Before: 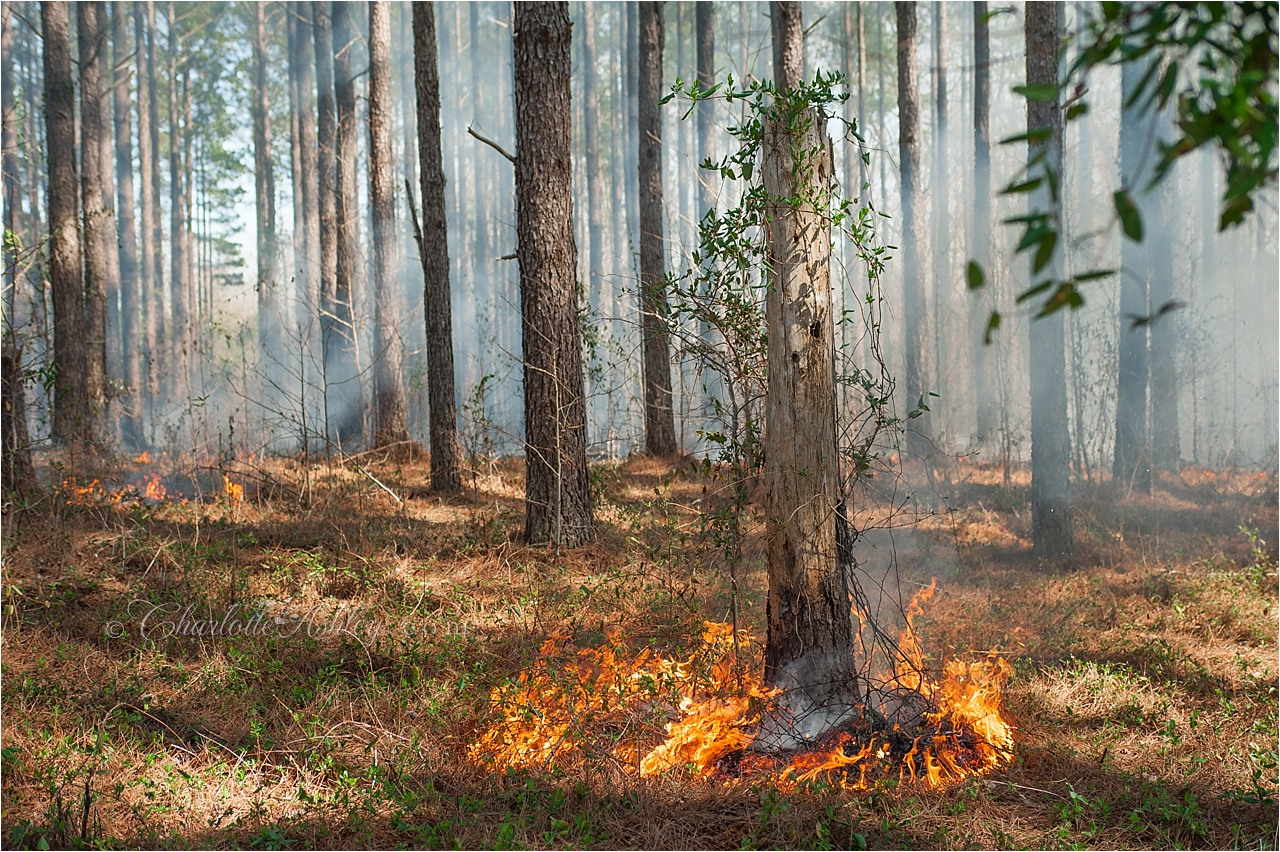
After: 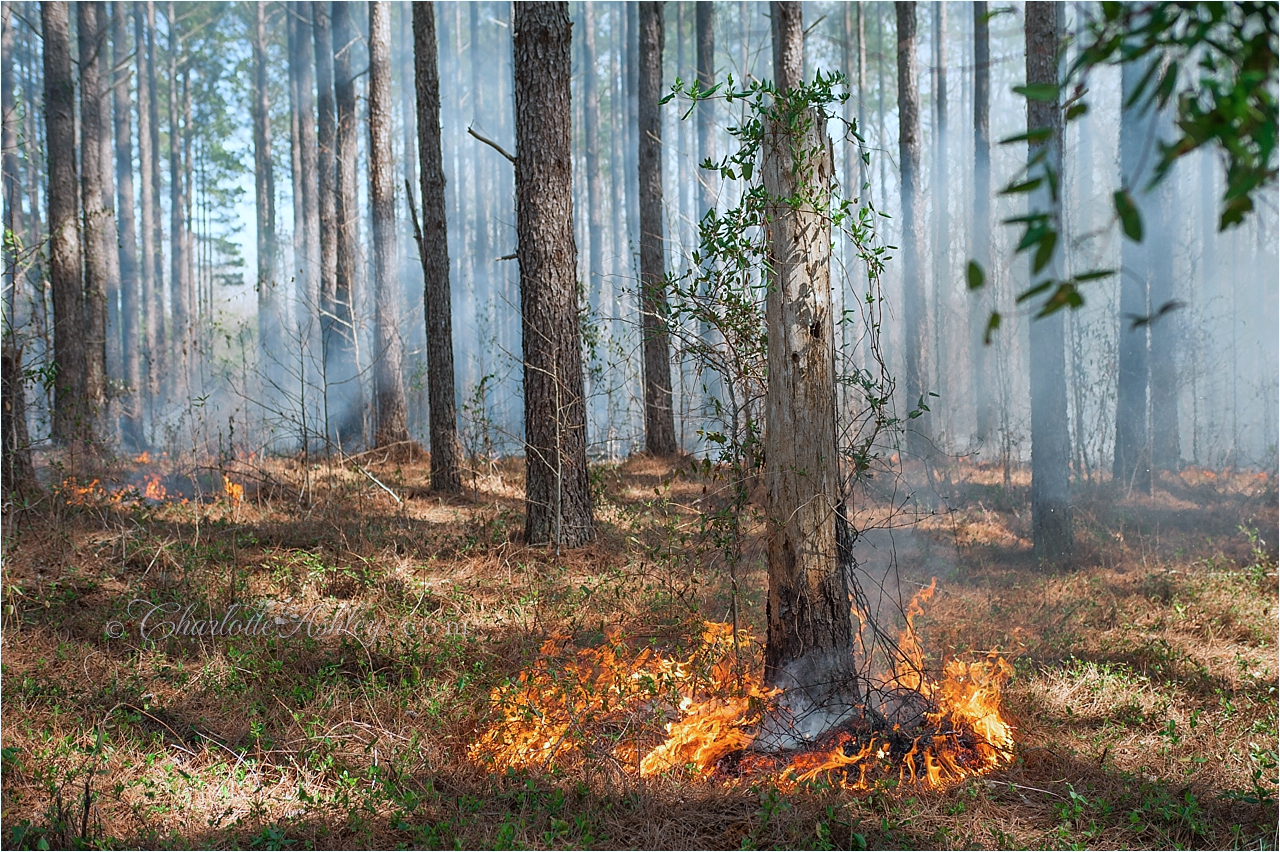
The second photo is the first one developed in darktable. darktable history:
color calibration: x 0.37, y 0.382, temperature 4318.87 K
